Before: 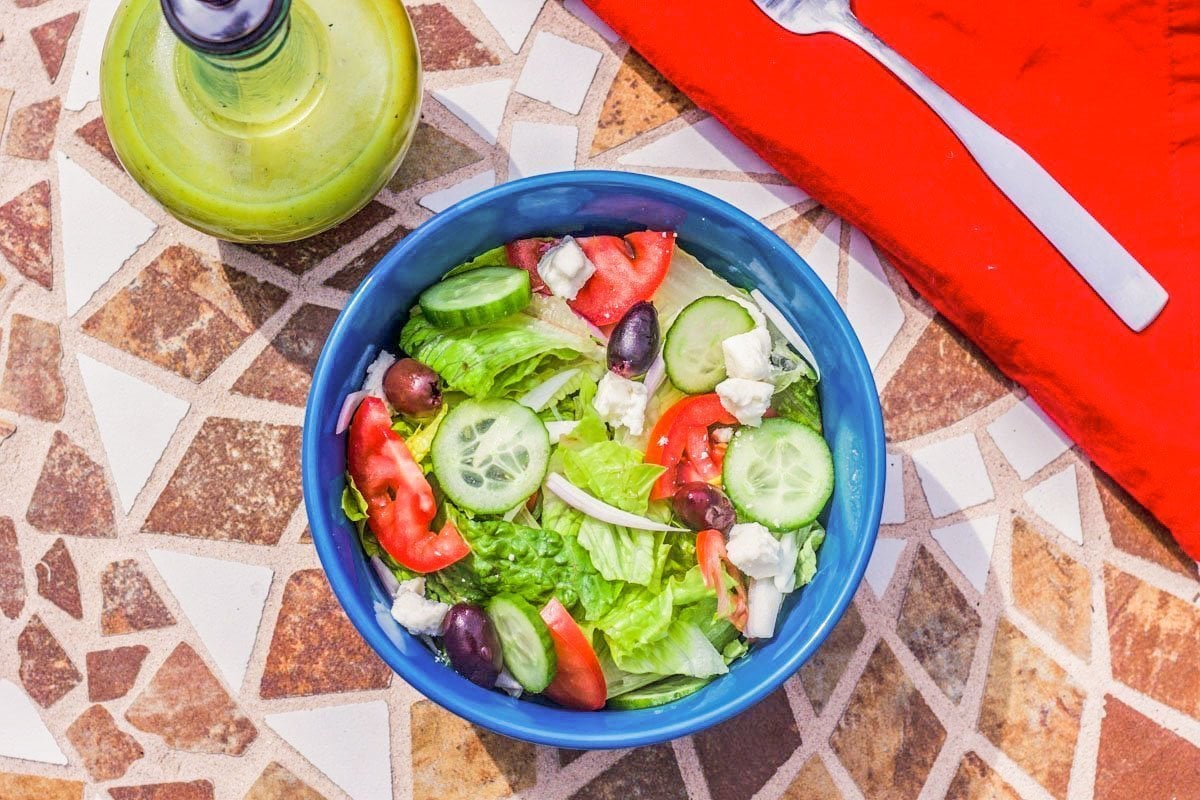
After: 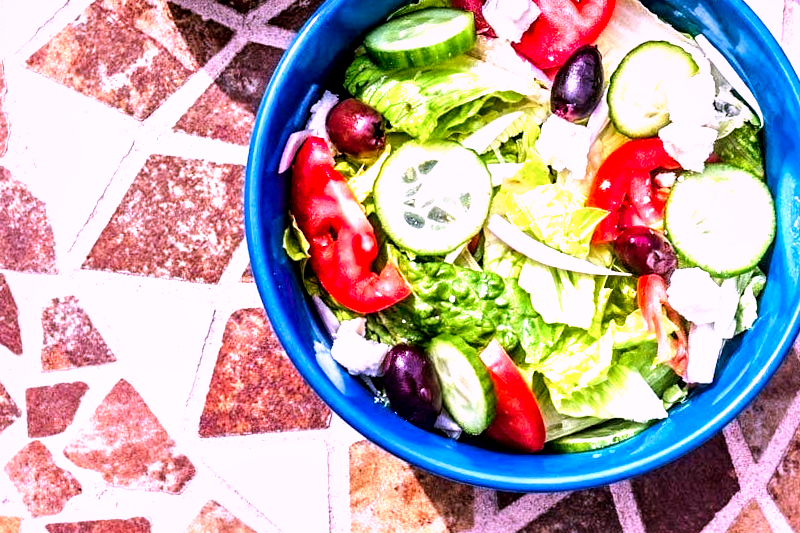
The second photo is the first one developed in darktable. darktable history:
color correction: highlights a* 15.03, highlights b* -25.07
local contrast: mode bilateral grid, contrast 20, coarseness 50, detail 130%, midtone range 0.2
crop and rotate: angle -0.82°, left 3.85%, top 31.828%, right 27.992%
color balance rgb: shadows lift › luminance -10%, highlights gain › luminance 10%, saturation formula JzAzBz (2021)
filmic rgb: black relative exposure -8.2 EV, white relative exposure 2.2 EV, threshold 3 EV, hardness 7.11, latitude 85.74%, contrast 1.696, highlights saturation mix -4%, shadows ↔ highlights balance -2.69%, preserve chrominance no, color science v5 (2021), contrast in shadows safe, contrast in highlights safe, enable highlight reconstruction true
